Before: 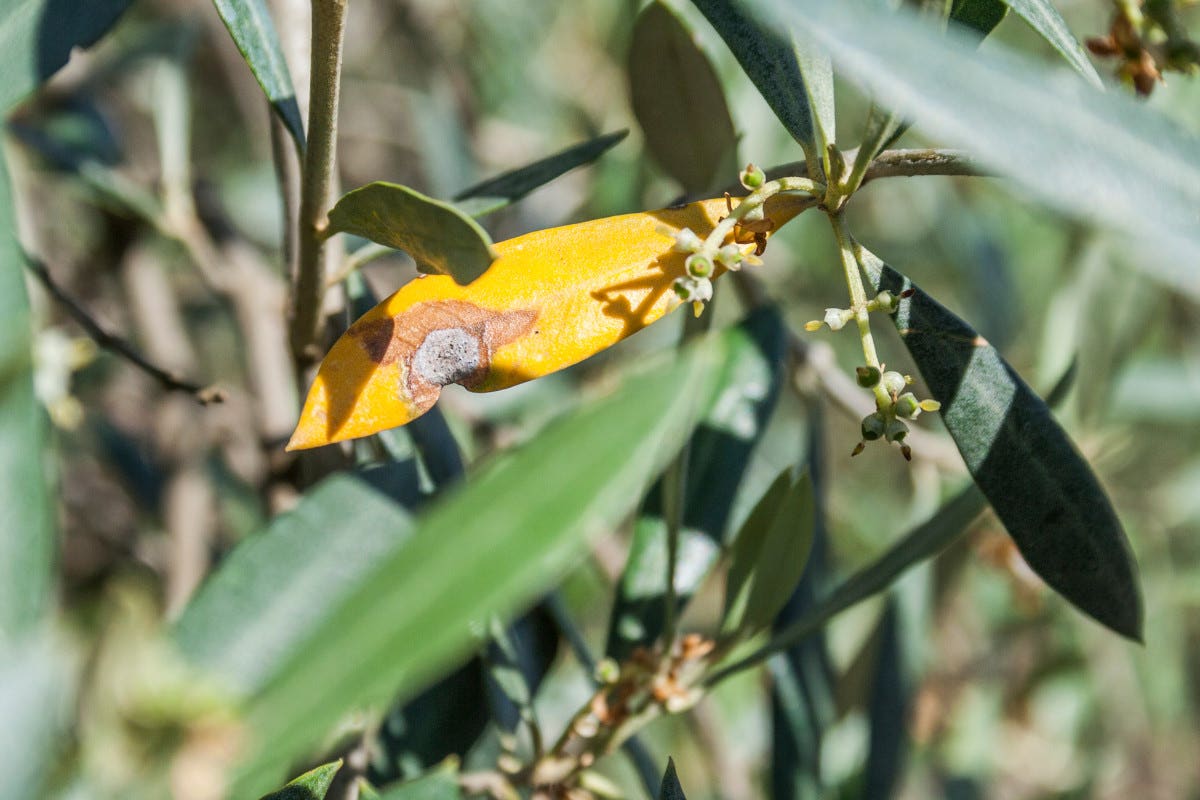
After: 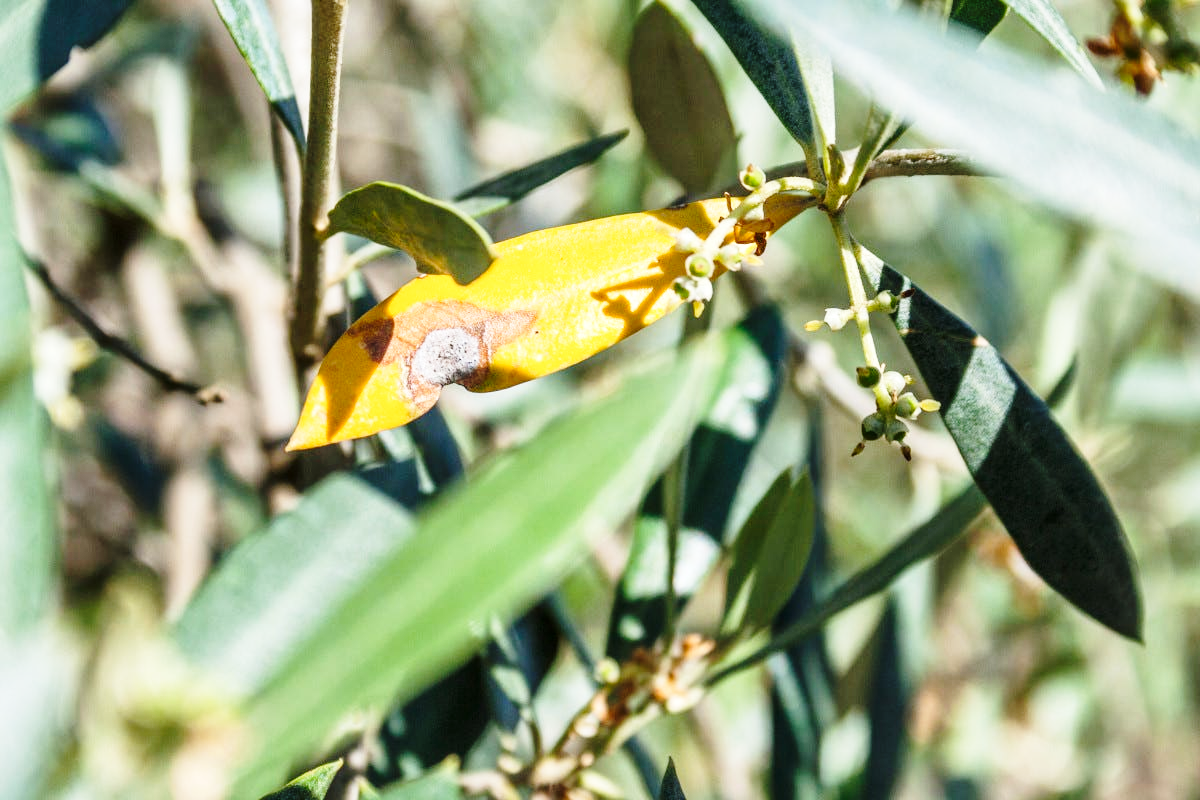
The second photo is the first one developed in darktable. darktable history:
base curve: curves: ch0 [(0, 0) (0.028, 0.03) (0.121, 0.232) (0.46, 0.748) (0.859, 0.968) (1, 1)], preserve colors none
local contrast: mode bilateral grid, contrast 20, coarseness 50, detail 120%, midtone range 0.2
